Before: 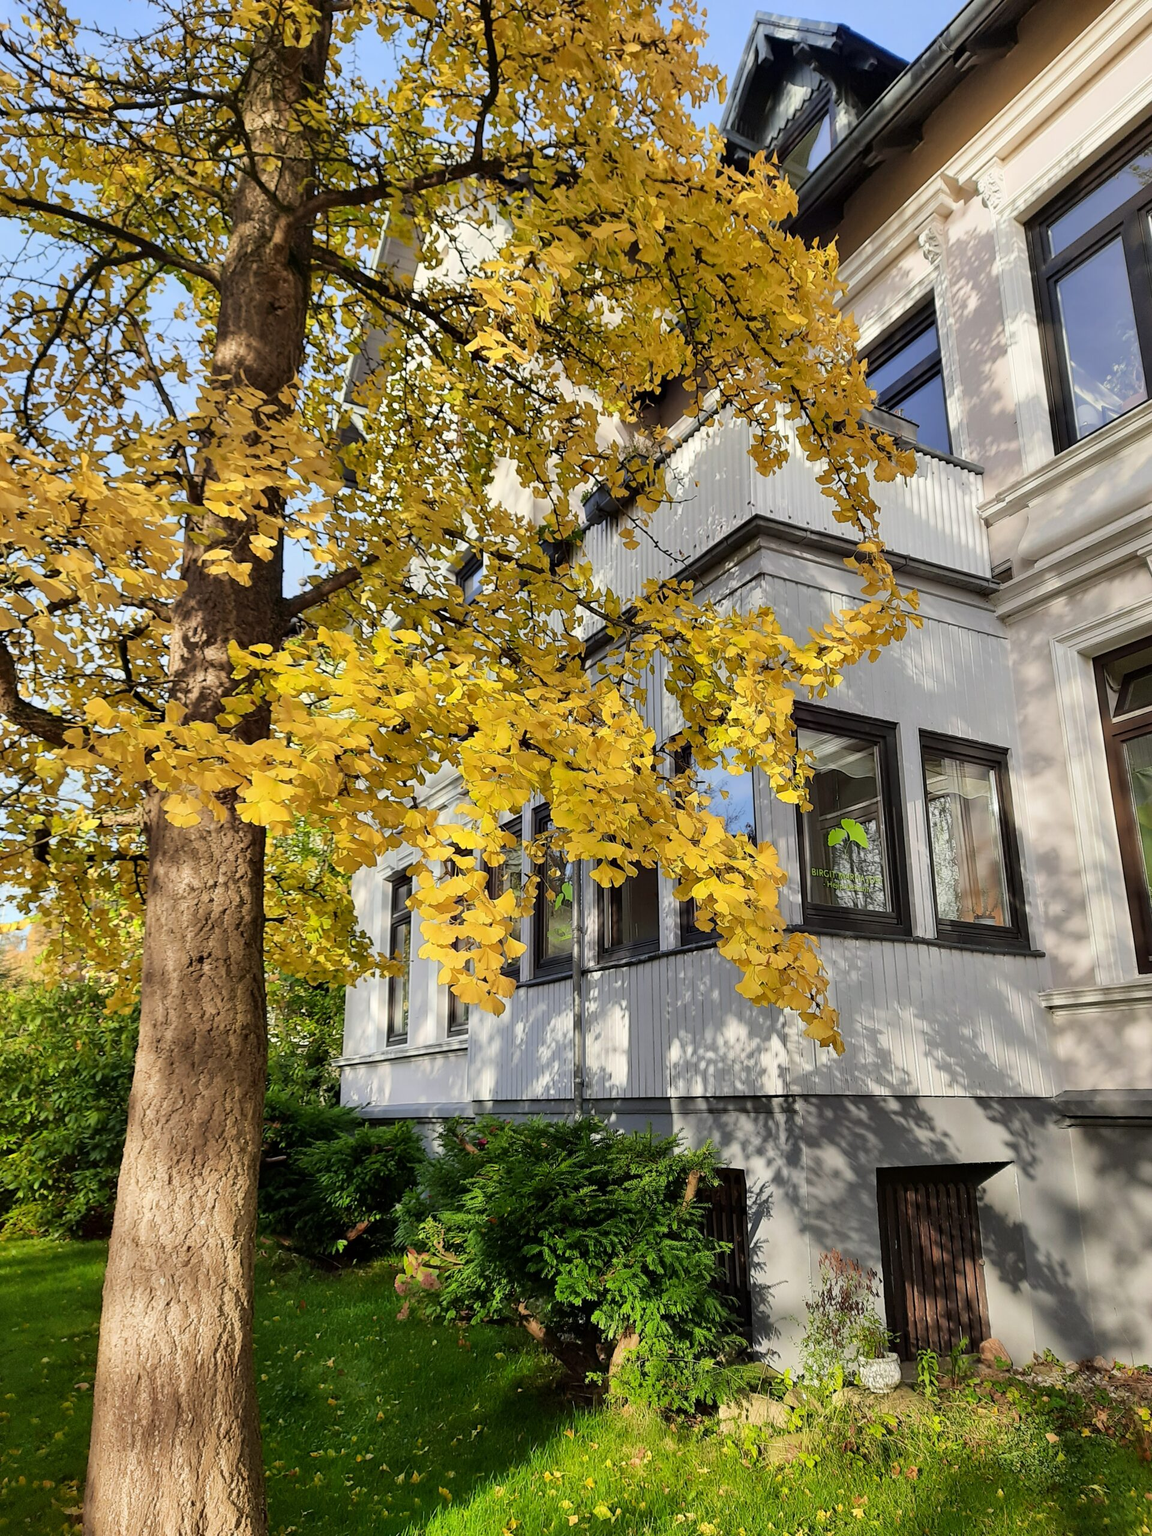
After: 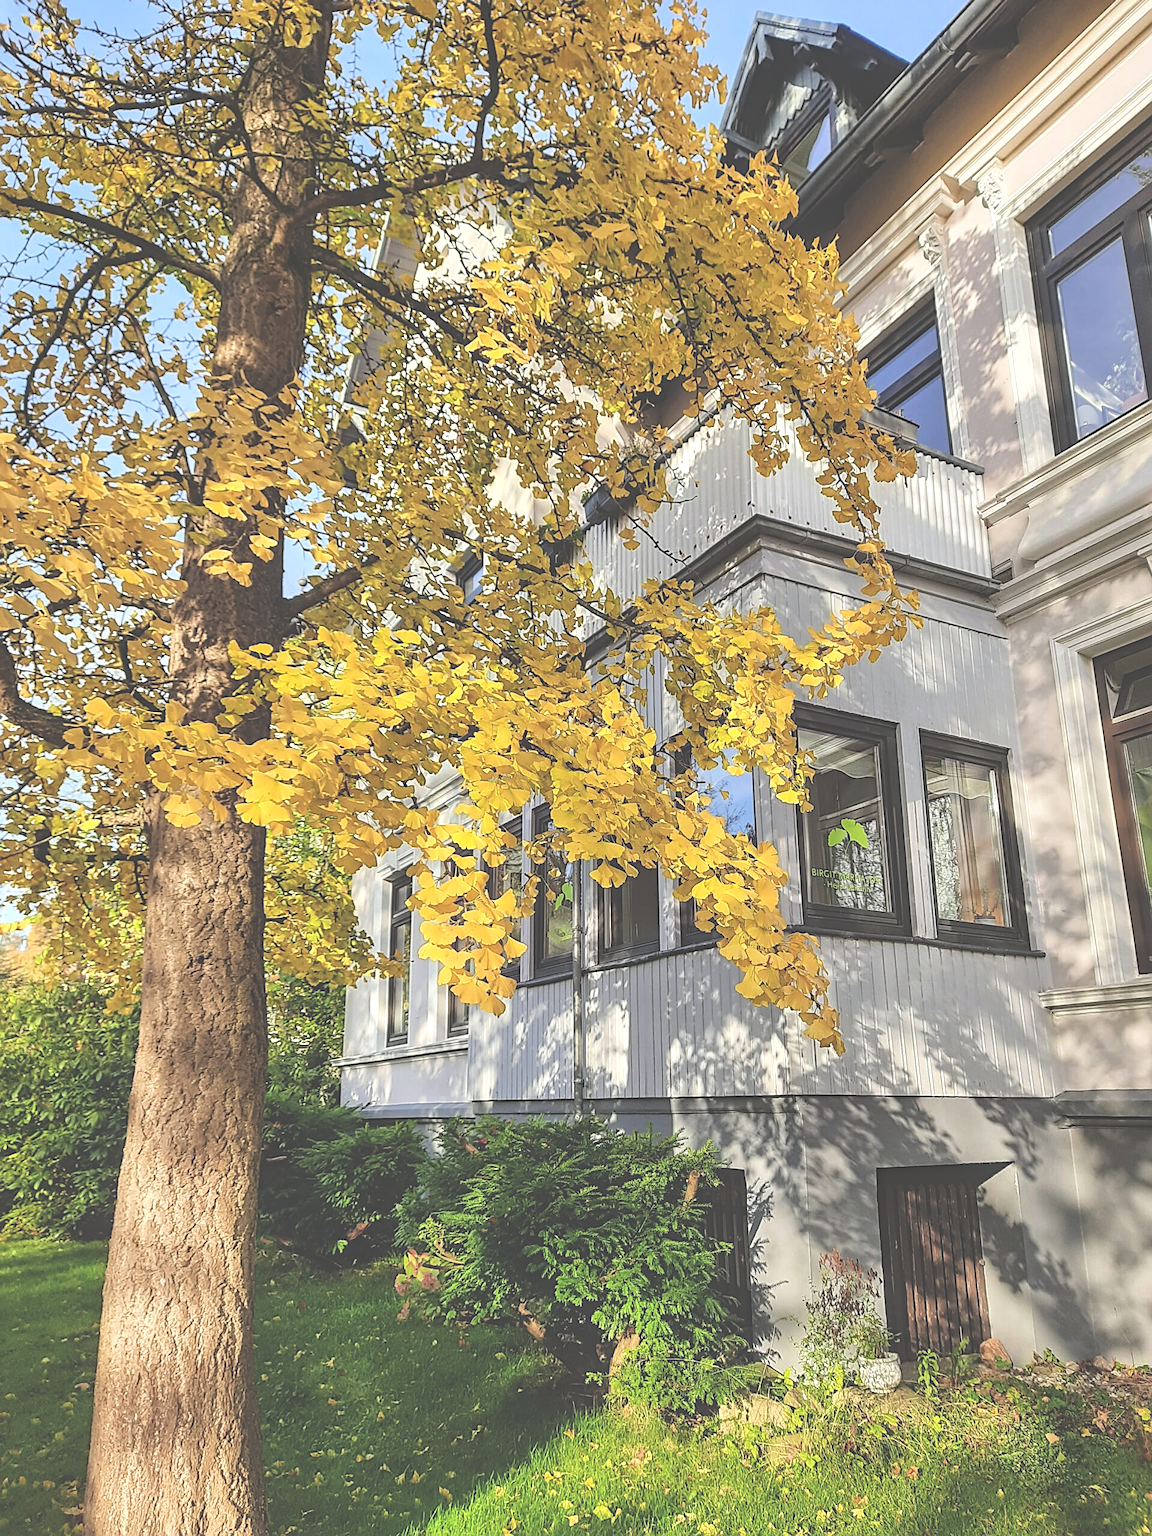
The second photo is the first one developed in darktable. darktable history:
exposure: black level correction -0.041, exposure 0.064 EV, compensate highlight preservation false
sharpen: on, module defaults
local contrast: on, module defaults
contrast equalizer: octaves 7, y [[0.5, 0.5, 0.5, 0.539, 0.64, 0.611], [0.5 ×6], [0.5 ×6], [0 ×6], [0 ×6]], mix 0.307
contrast brightness saturation: brightness 0.128
haze removal: compatibility mode true, adaptive false
